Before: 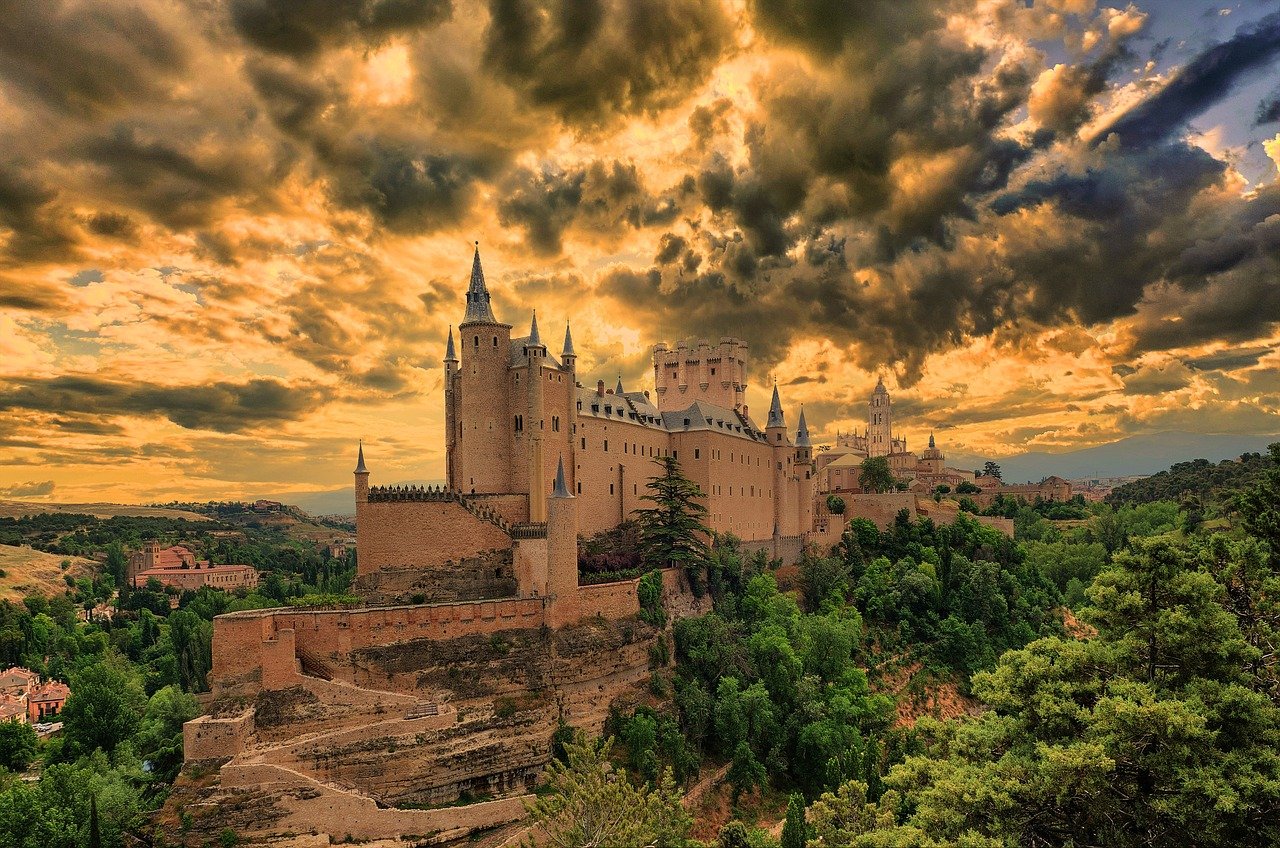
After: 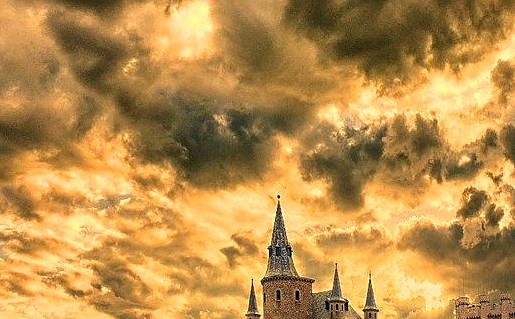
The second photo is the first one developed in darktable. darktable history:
crop: left 15.504%, top 5.458%, right 44.221%, bottom 56.878%
sharpen: on, module defaults
local contrast: detail 130%
exposure: exposure 0.188 EV, compensate highlight preservation false
velvia: on, module defaults
